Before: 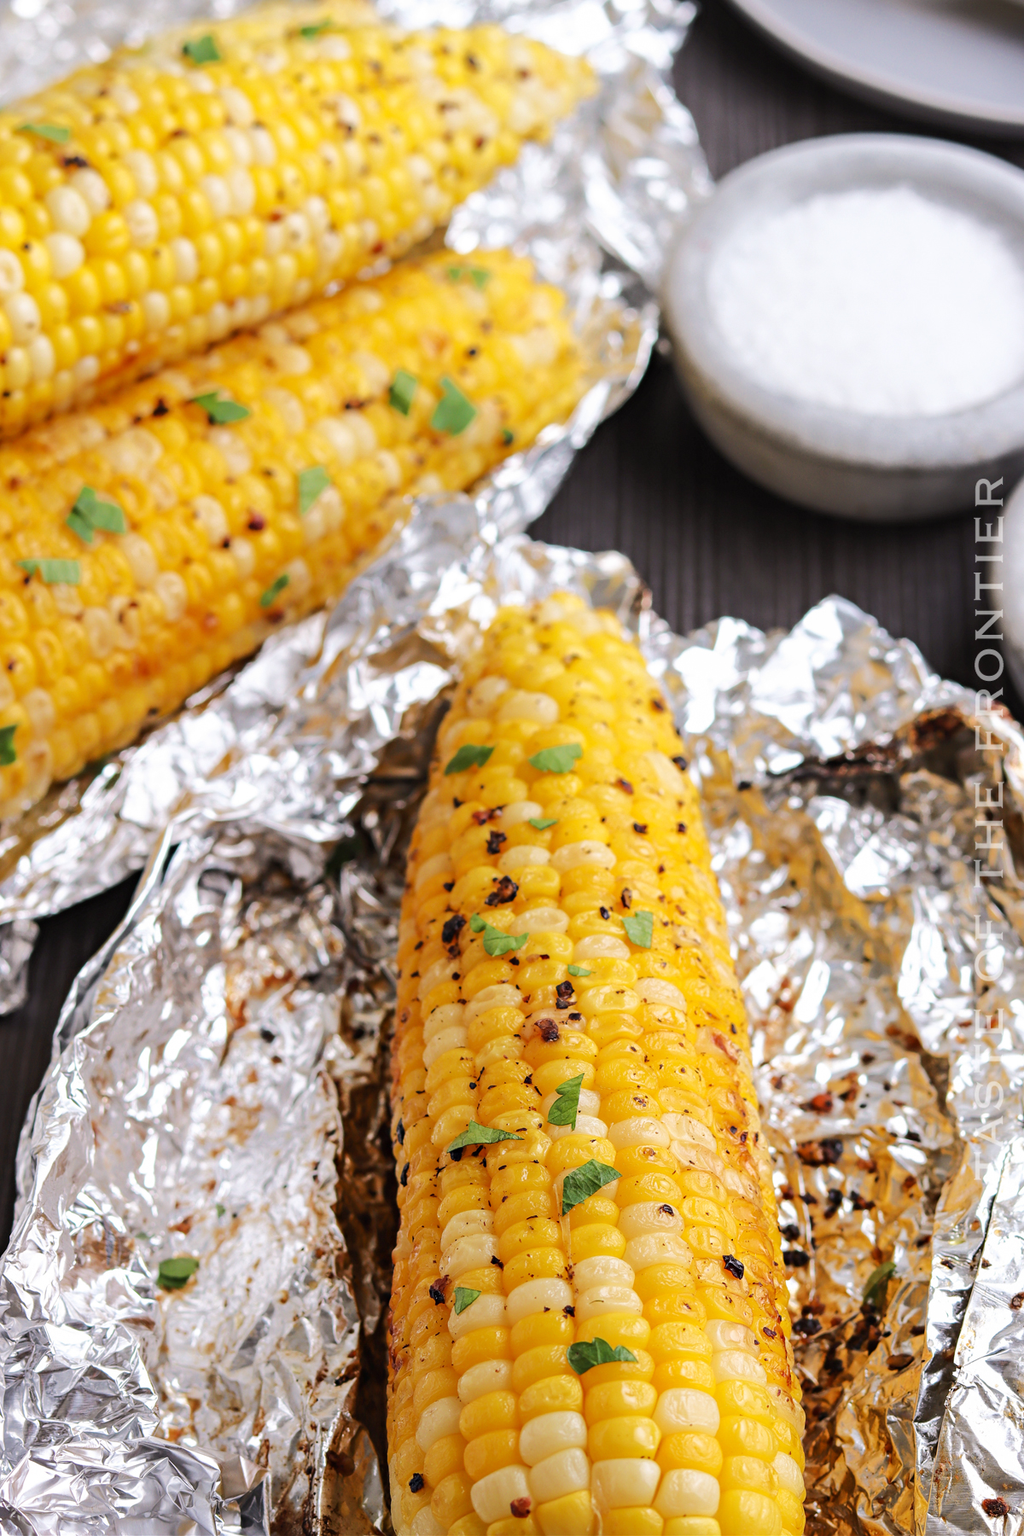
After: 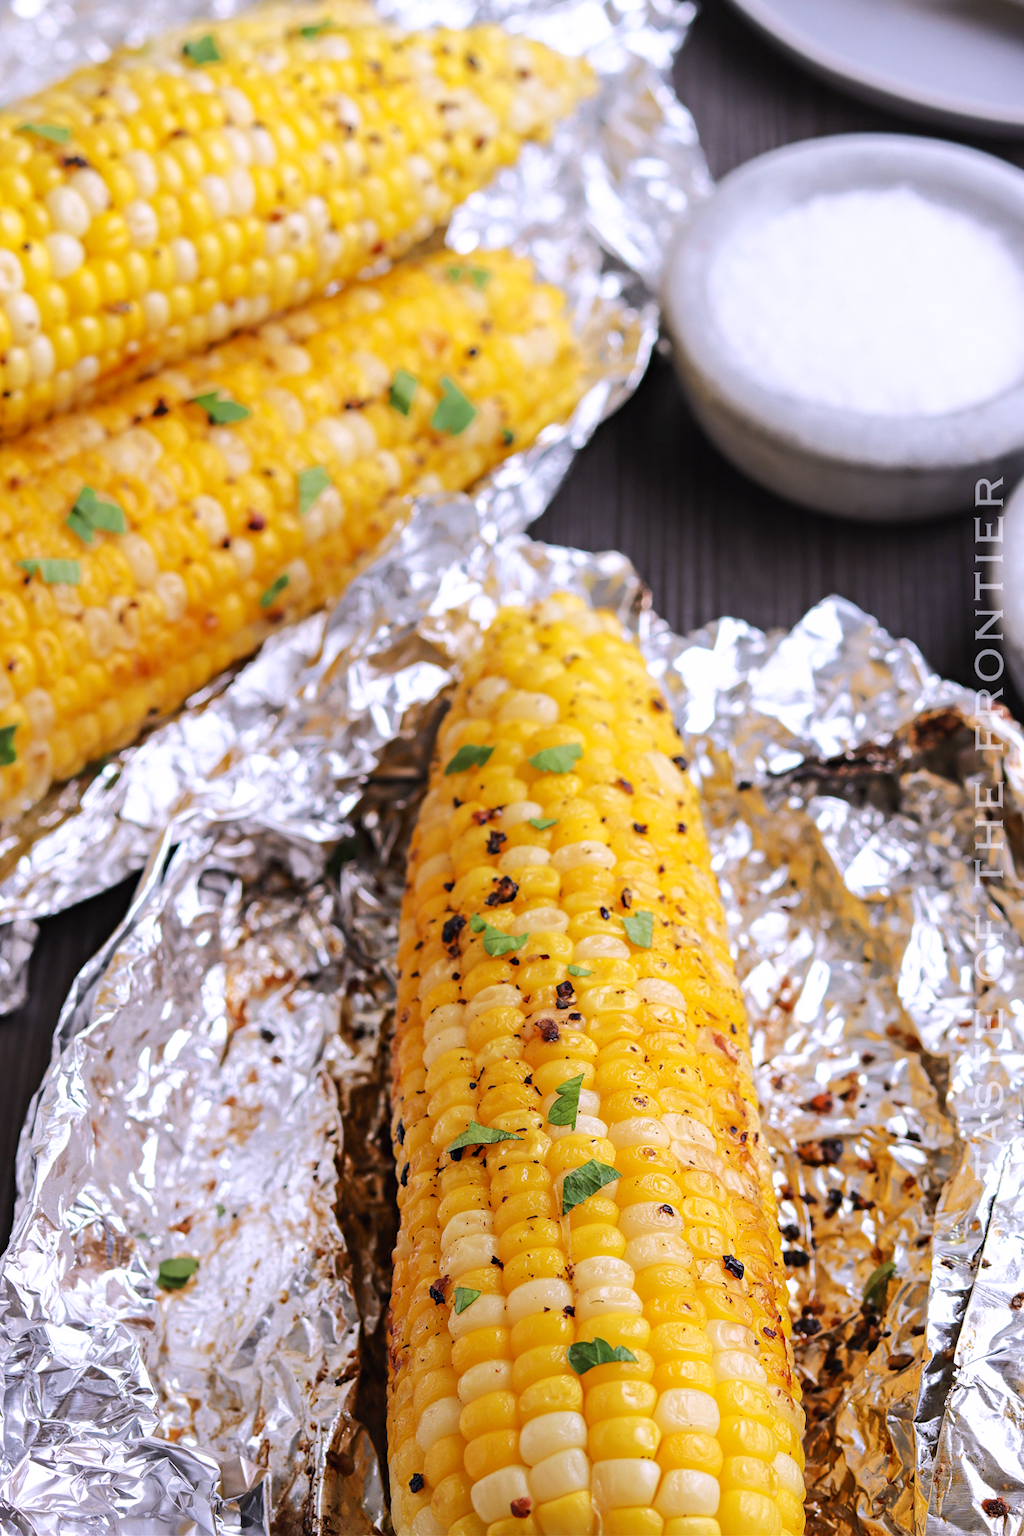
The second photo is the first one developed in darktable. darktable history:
white balance: red 1.004, blue 1.096
